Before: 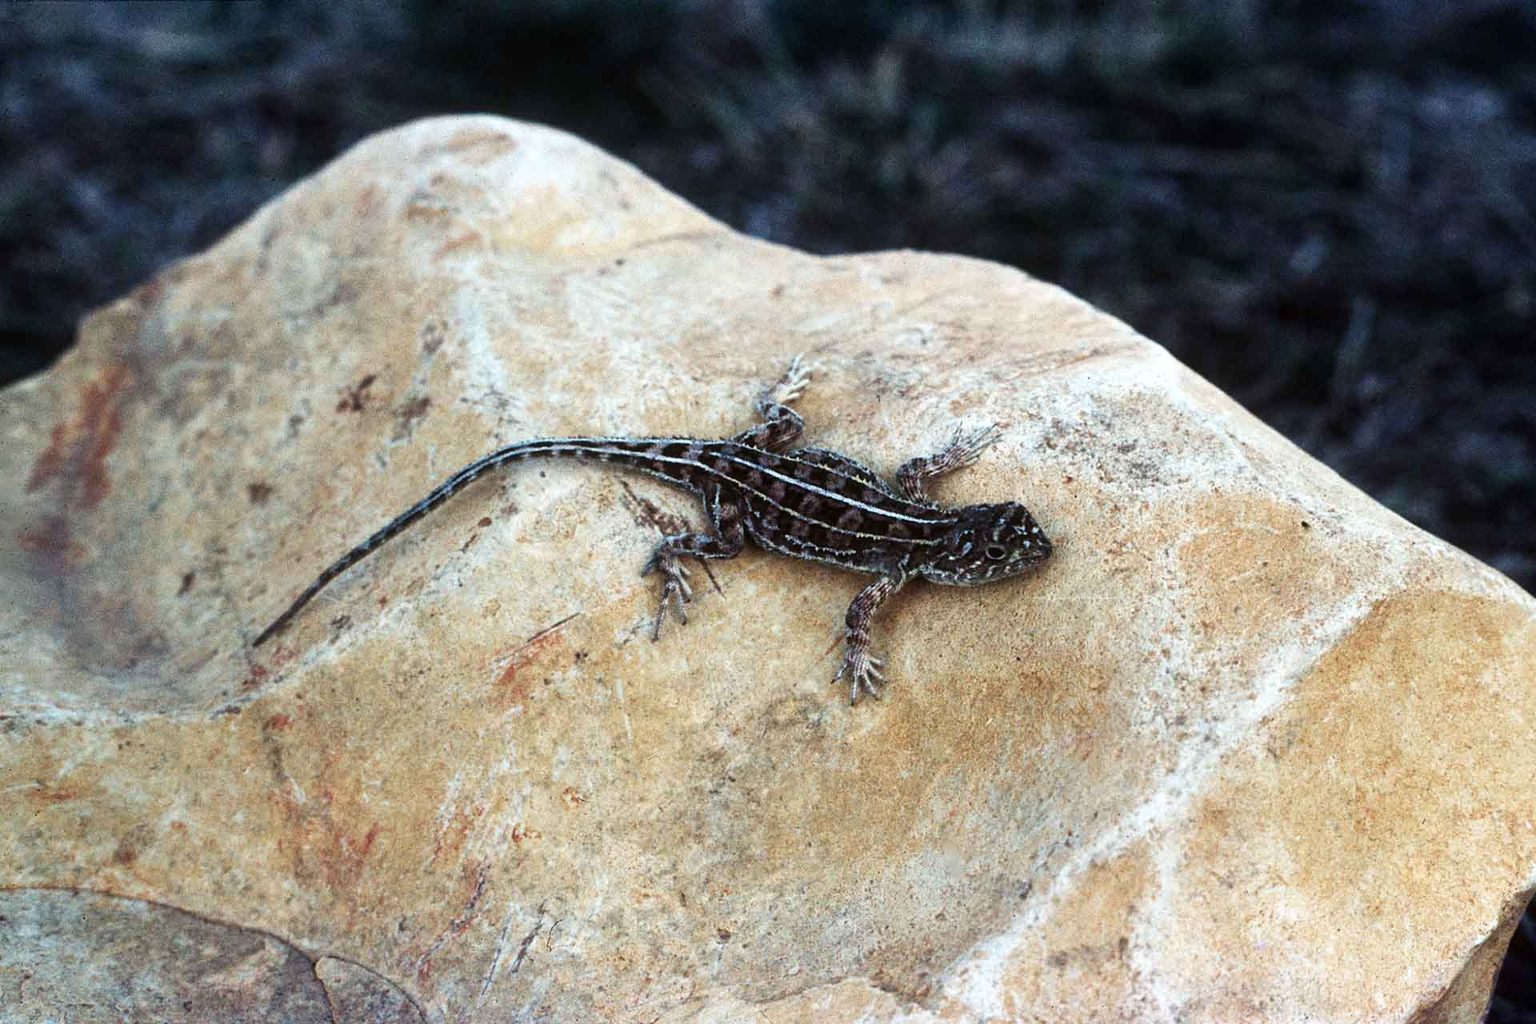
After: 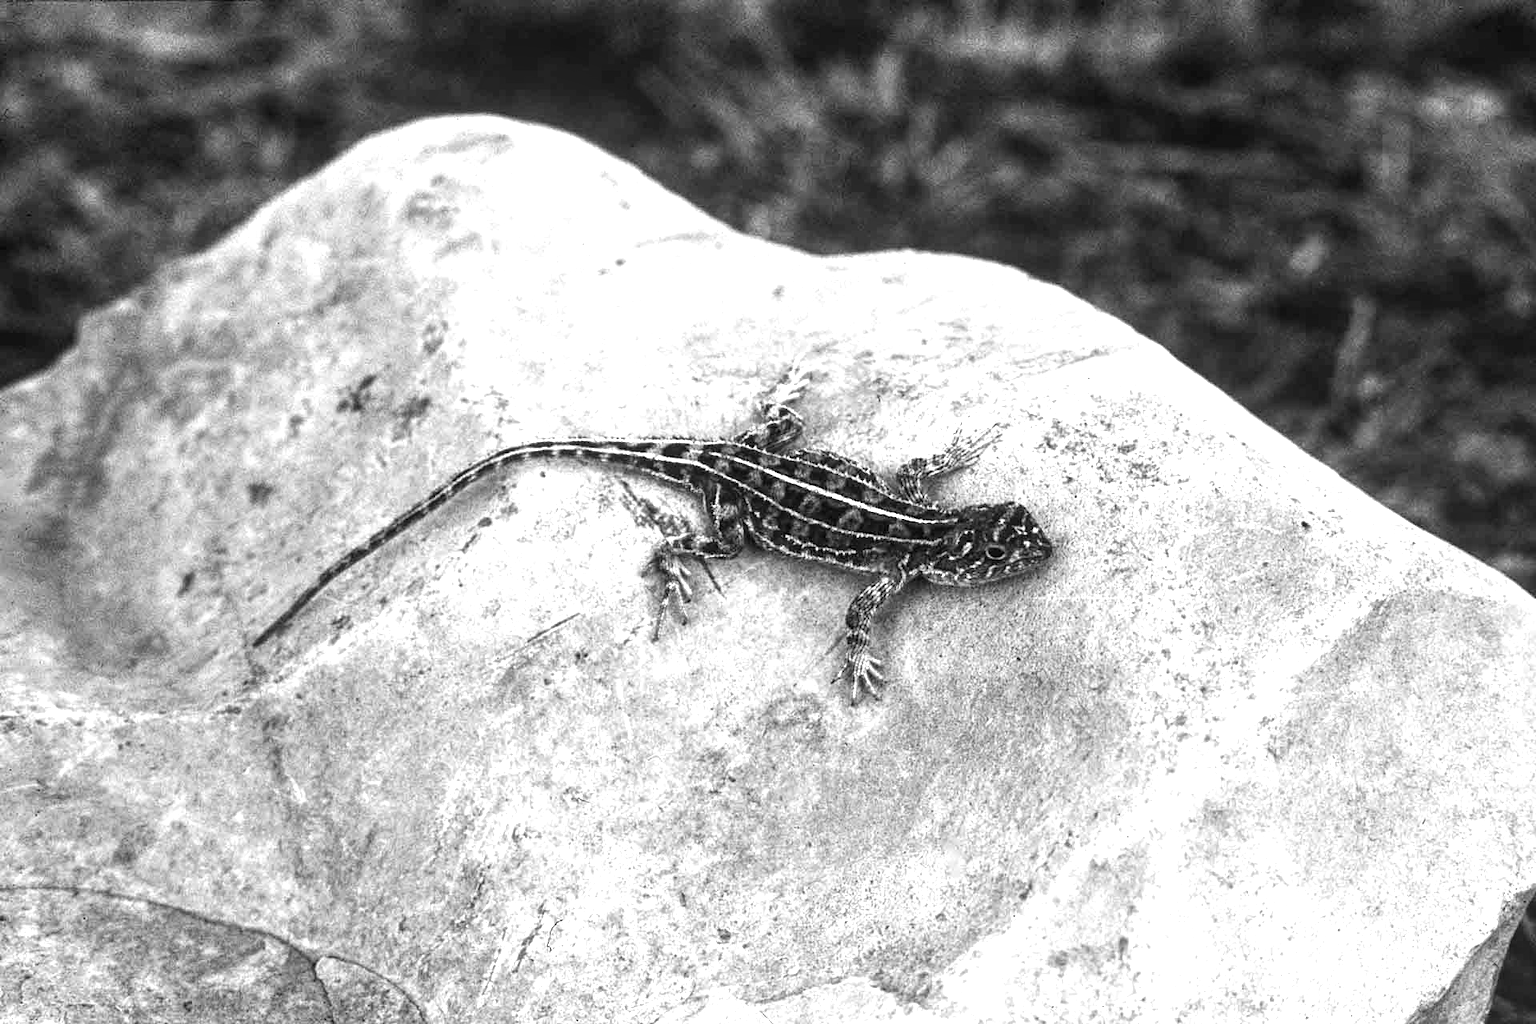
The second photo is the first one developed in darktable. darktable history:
exposure: black level correction 0, exposure 0.888 EV, compensate highlight preservation false
color zones: curves: ch0 [(0, 0.613) (0.01, 0.613) (0.245, 0.448) (0.498, 0.529) (0.642, 0.665) (0.879, 0.777) (0.99, 0.613)]; ch1 [(0, 0) (0.143, 0) (0.286, 0) (0.429, 0) (0.571, 0) (0.714, 0) (0.857, 0)]
local contrast: on, module defaults
